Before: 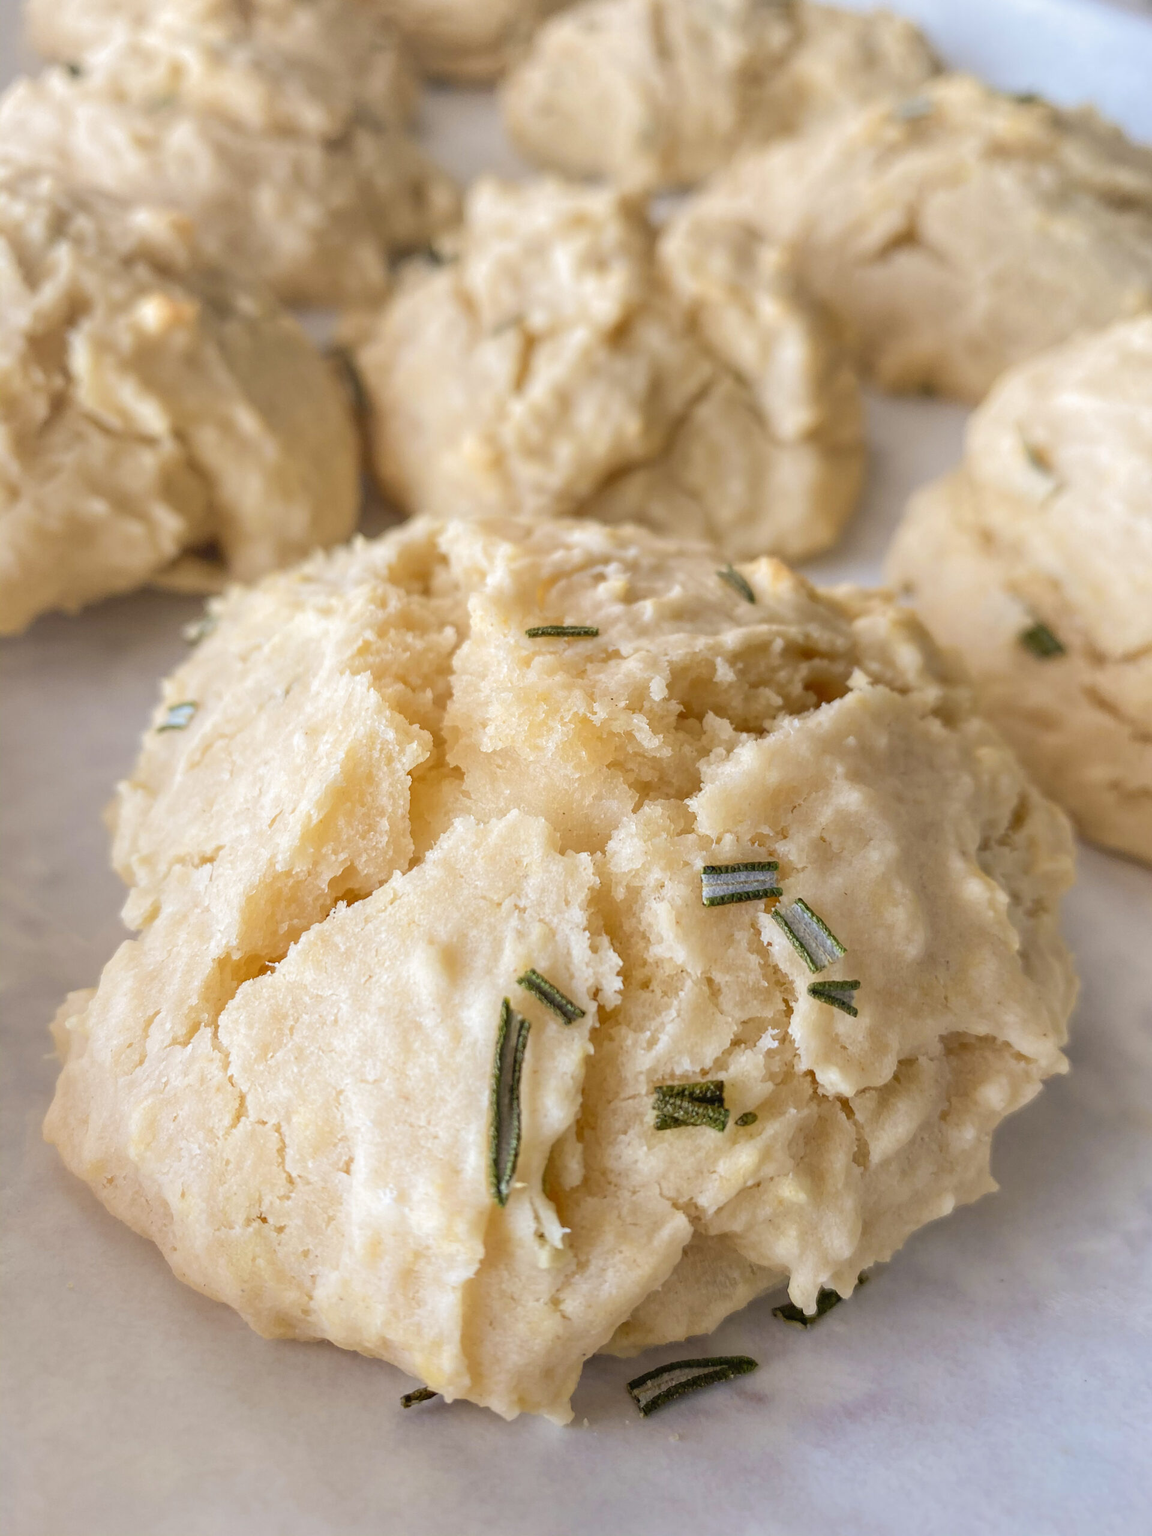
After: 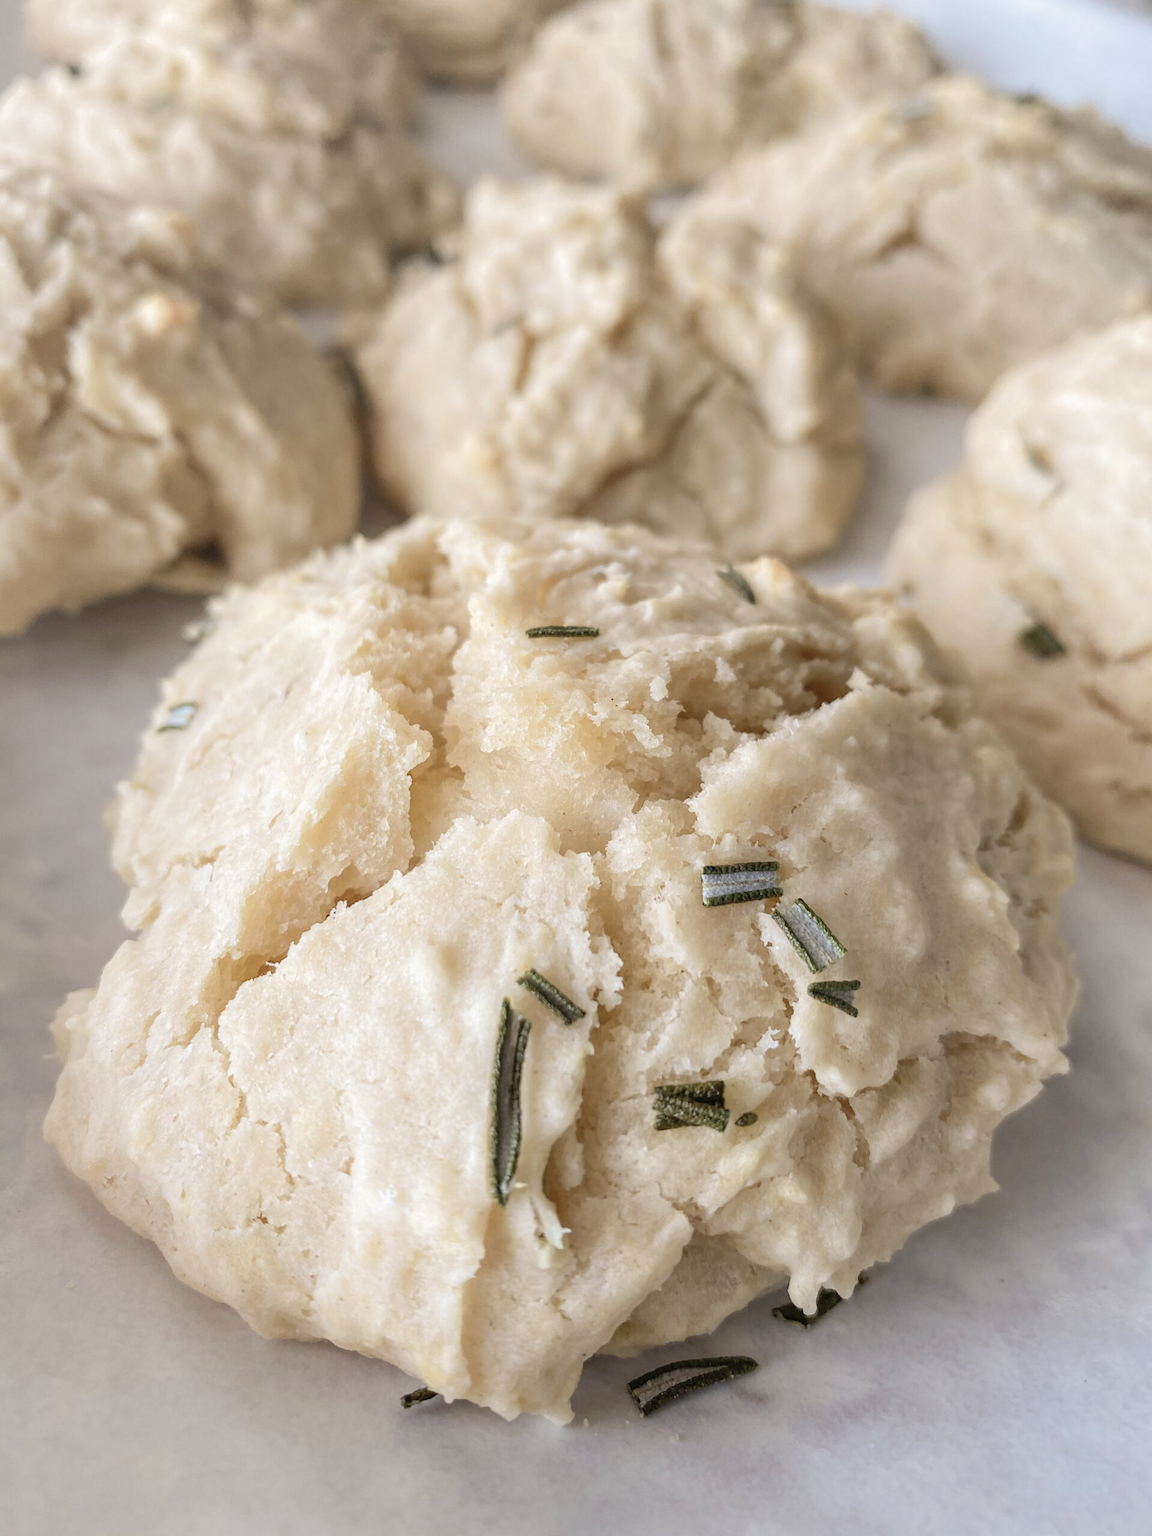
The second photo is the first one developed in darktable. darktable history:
contrast brightness saturation: contrast 0.103, saturation -0.351
